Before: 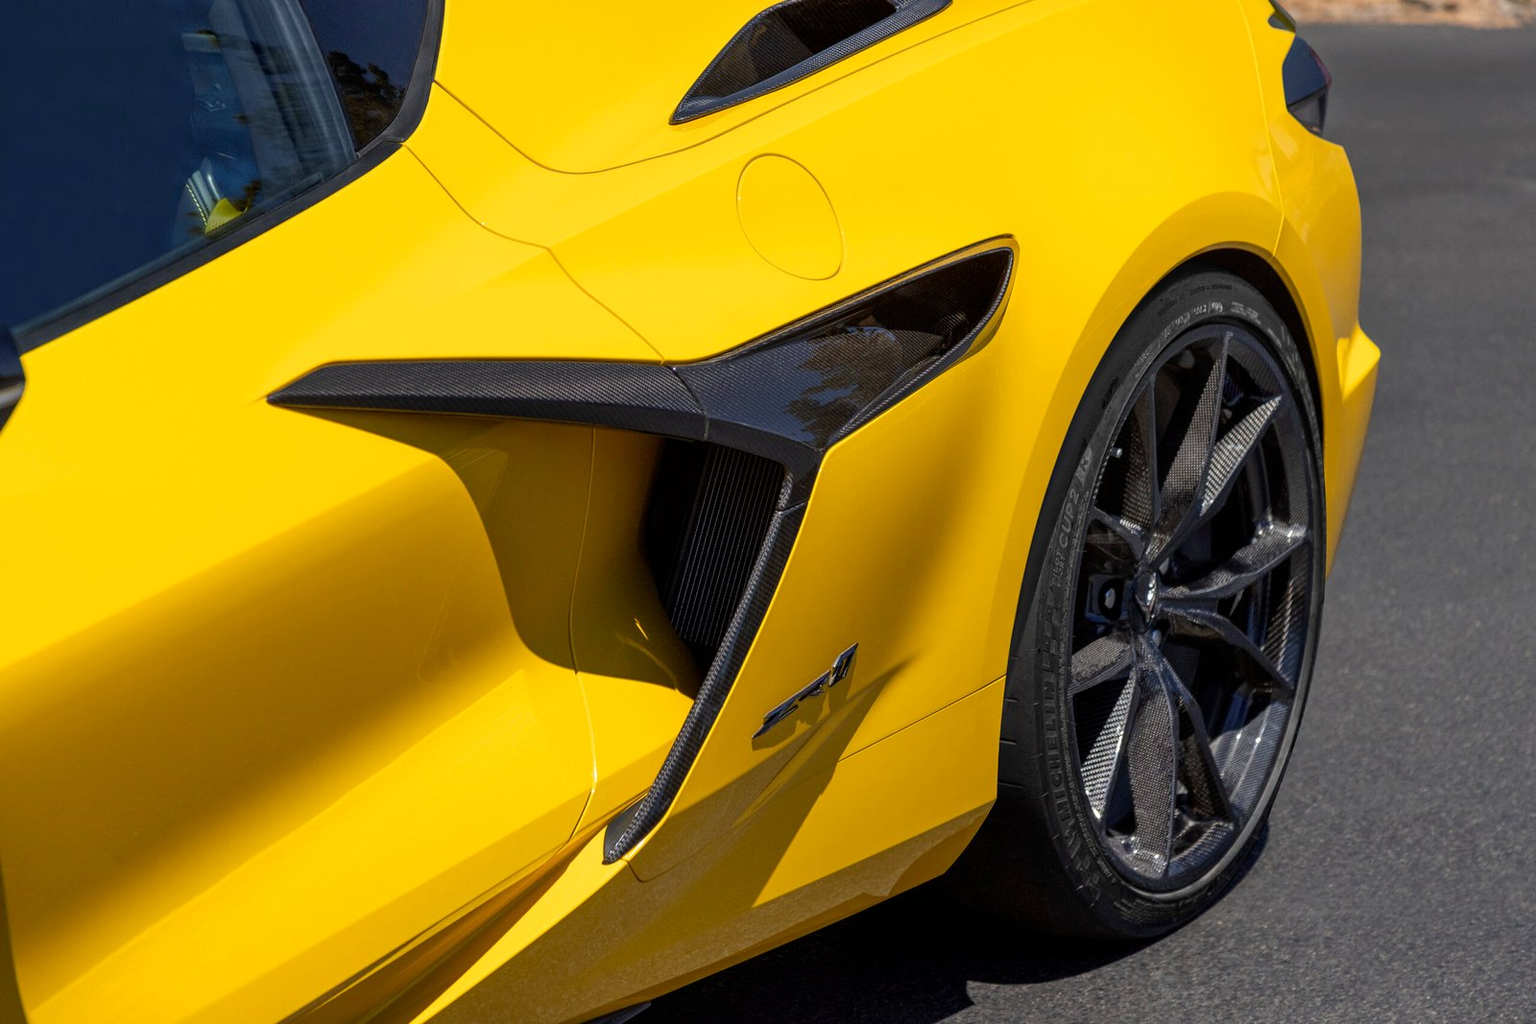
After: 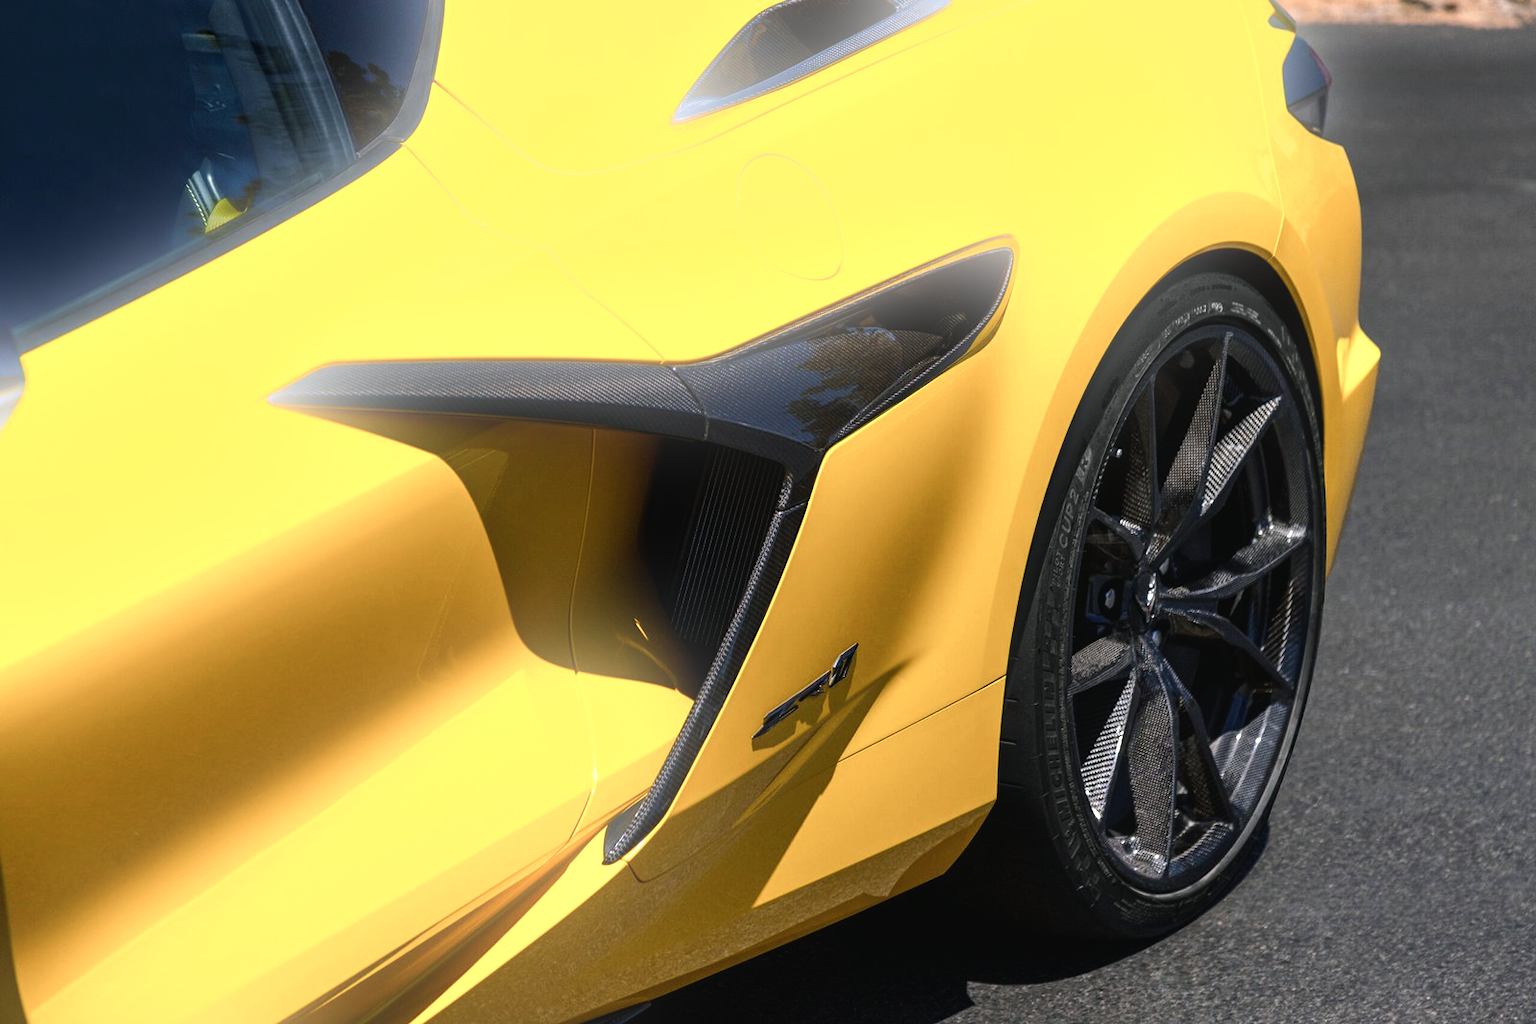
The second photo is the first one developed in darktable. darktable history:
color balance rgb: shadows lift › chroma 2%, shadows lift › hue 135.47°, highlights gain › chroma 2%, highlights gain › hue 291.01°, global offset › luminance 0.5%, perceptual saturation grading › global saturation -10.8%, perceptual saturation grading › highlights -26.83%, perceptual saturation grading › shadows 21.25%, perceptual brilliance grading › highlights 17.77%, perceptual brilliance grading › mid-tones 31.71%, perceptual brilliance grading › shadows -31.01%, global vibrance 24.91%
bloom: size 13.65%, threshold 98.39%, strength 4.82%
